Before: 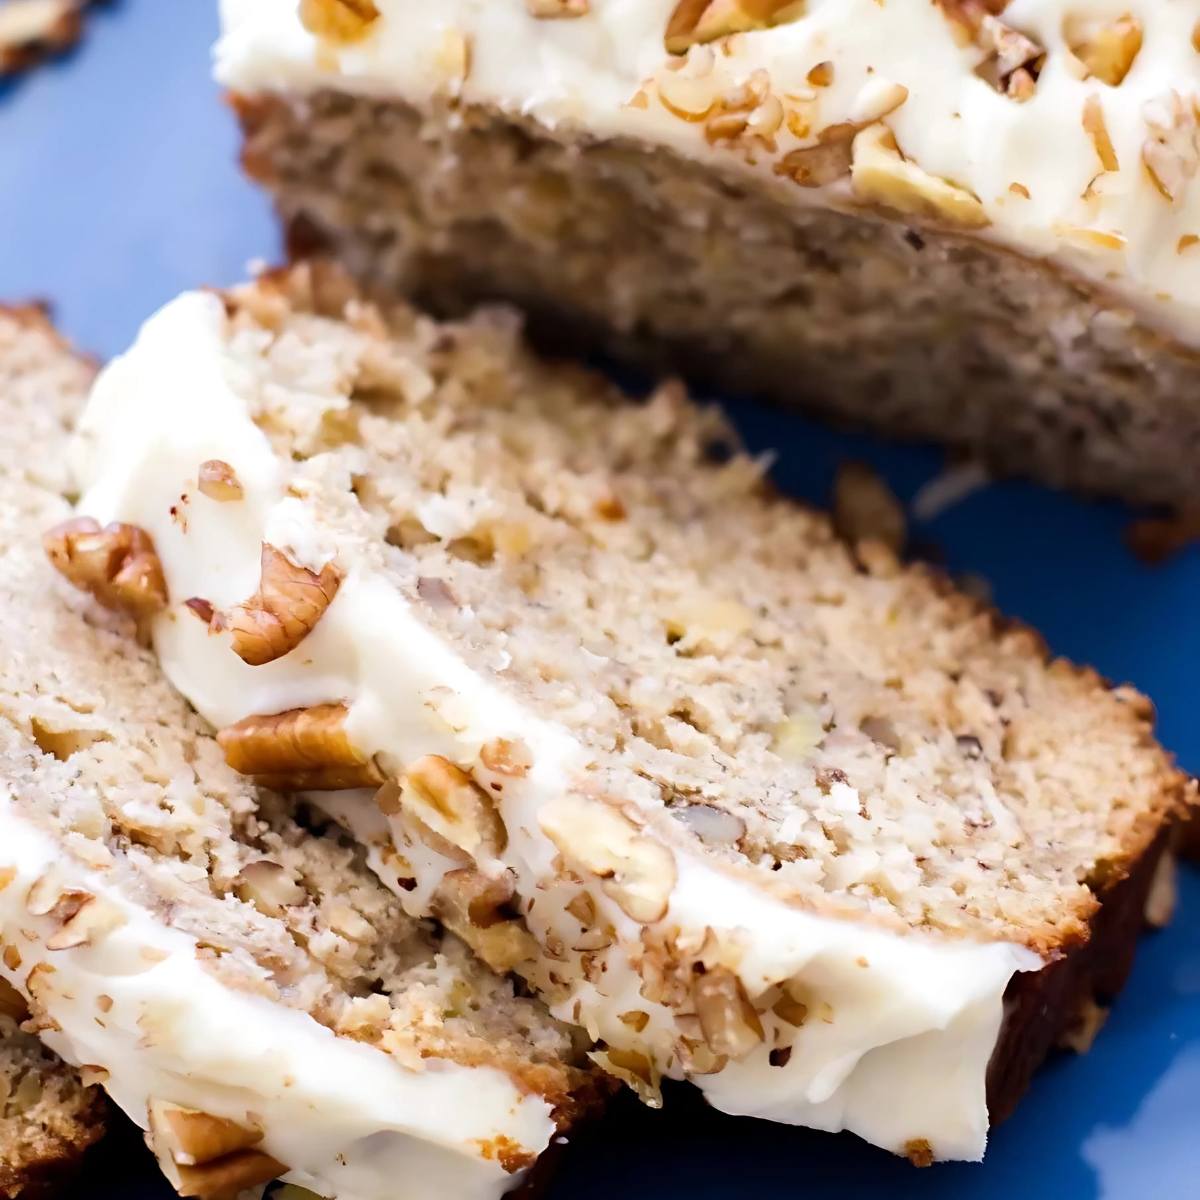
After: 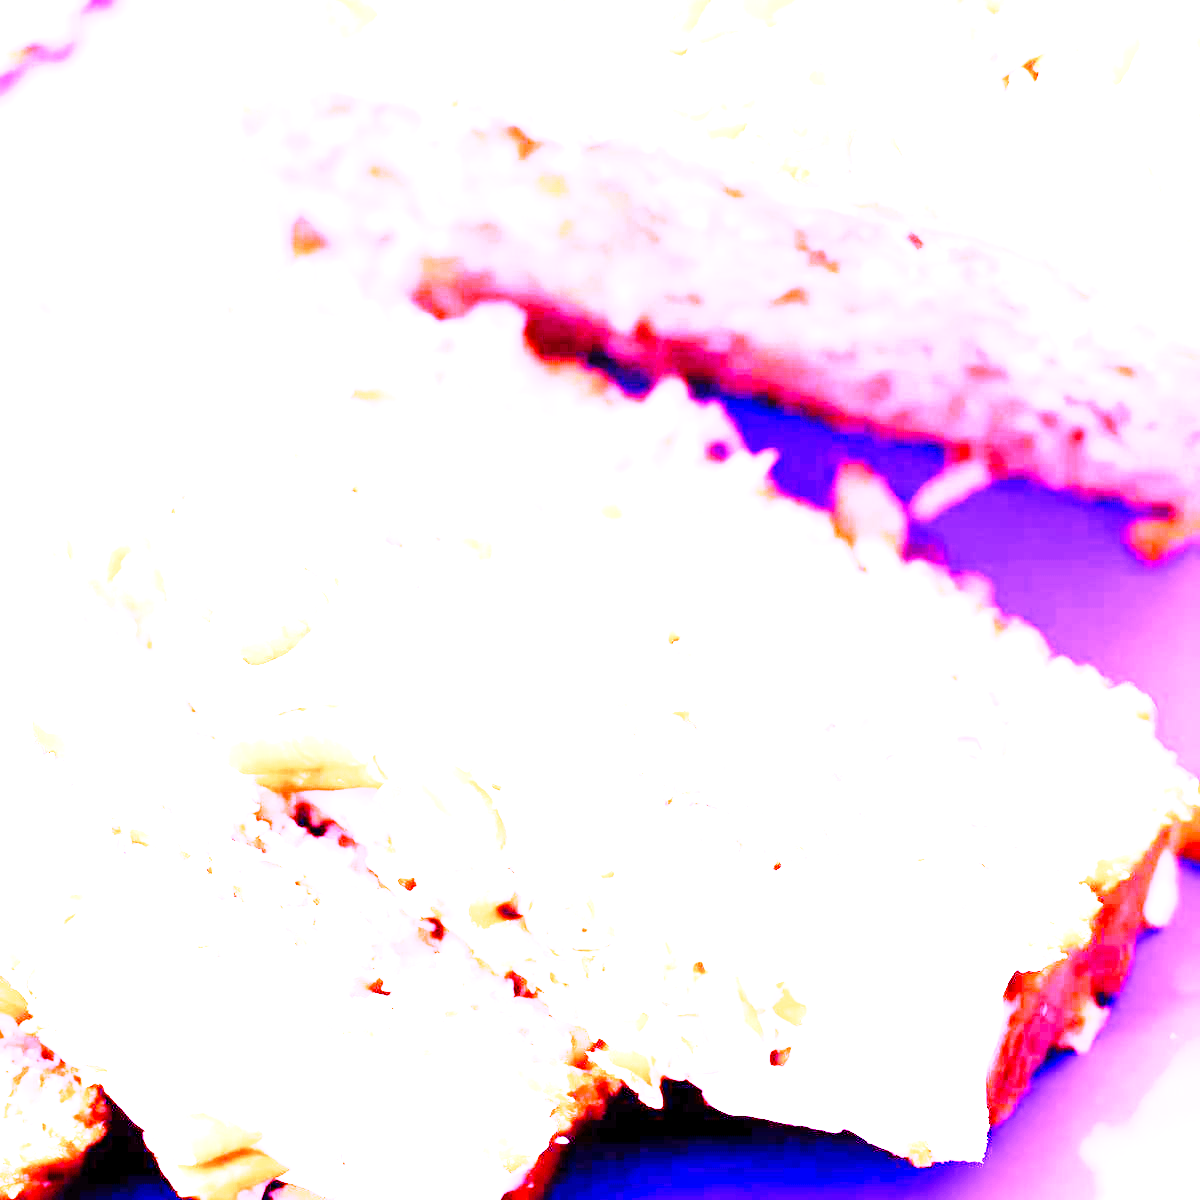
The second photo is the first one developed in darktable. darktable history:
shadows and highlights: shadows 25, highlights -25
base curve: curves: ch0 [(0, 0) (0.028, 0.03) (0.121, 0.232) (0.46, 0.748) (0.859, 0.968) (1, 1)], preserve colors none
white balance: red 8, blue 8
